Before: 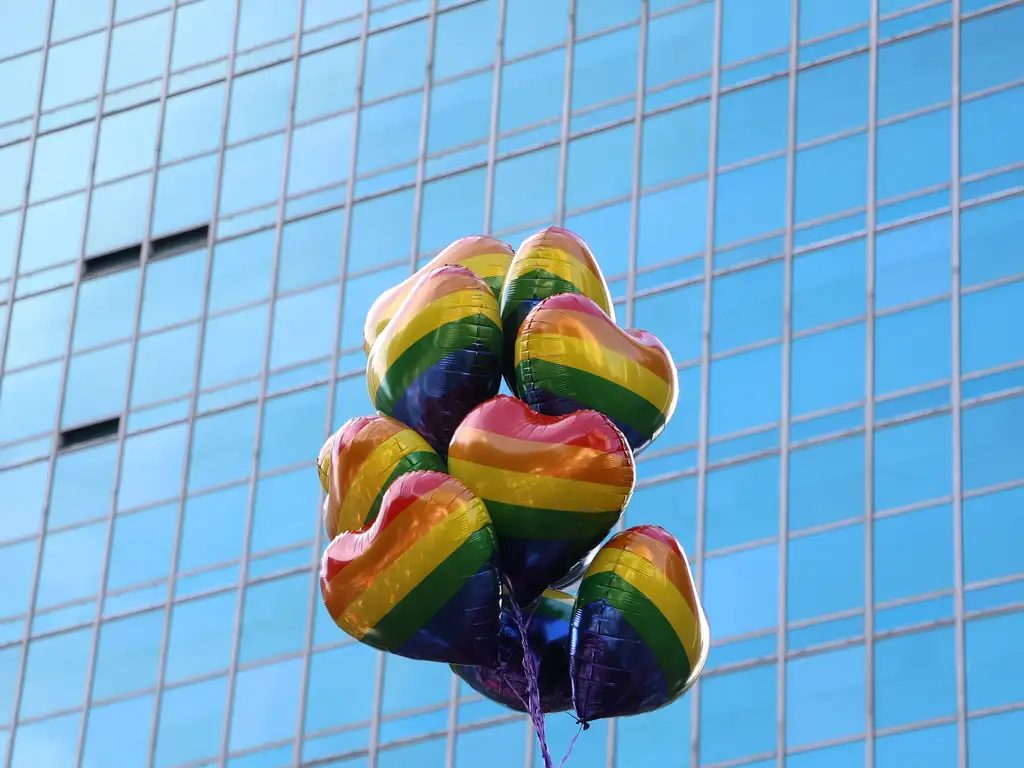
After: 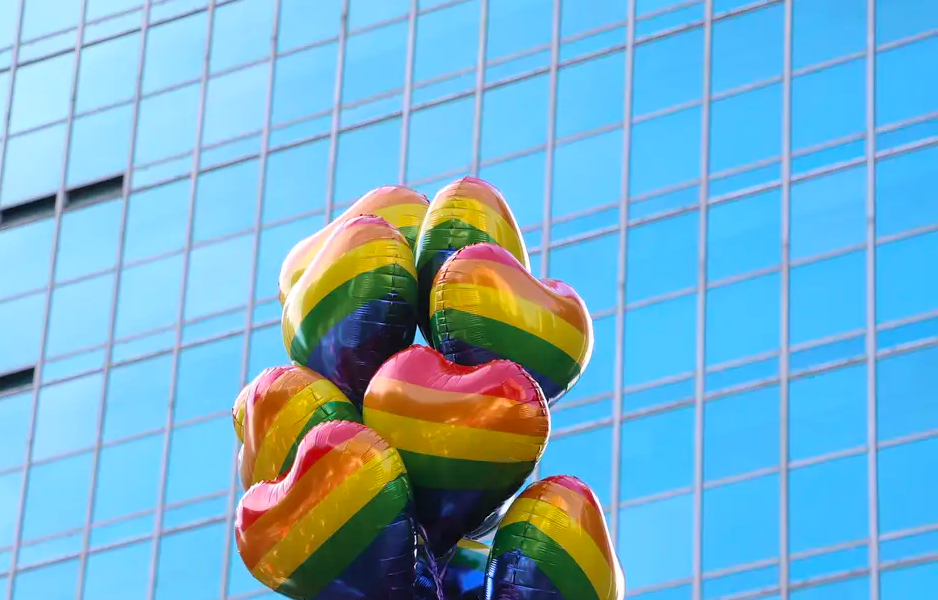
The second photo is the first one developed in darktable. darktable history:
contrast brightness saturation: brightness 0.093, saturation 0.192
crop: left 8.332%, top 6.562%, bottom 15.227%
velvia: on, module defaults
